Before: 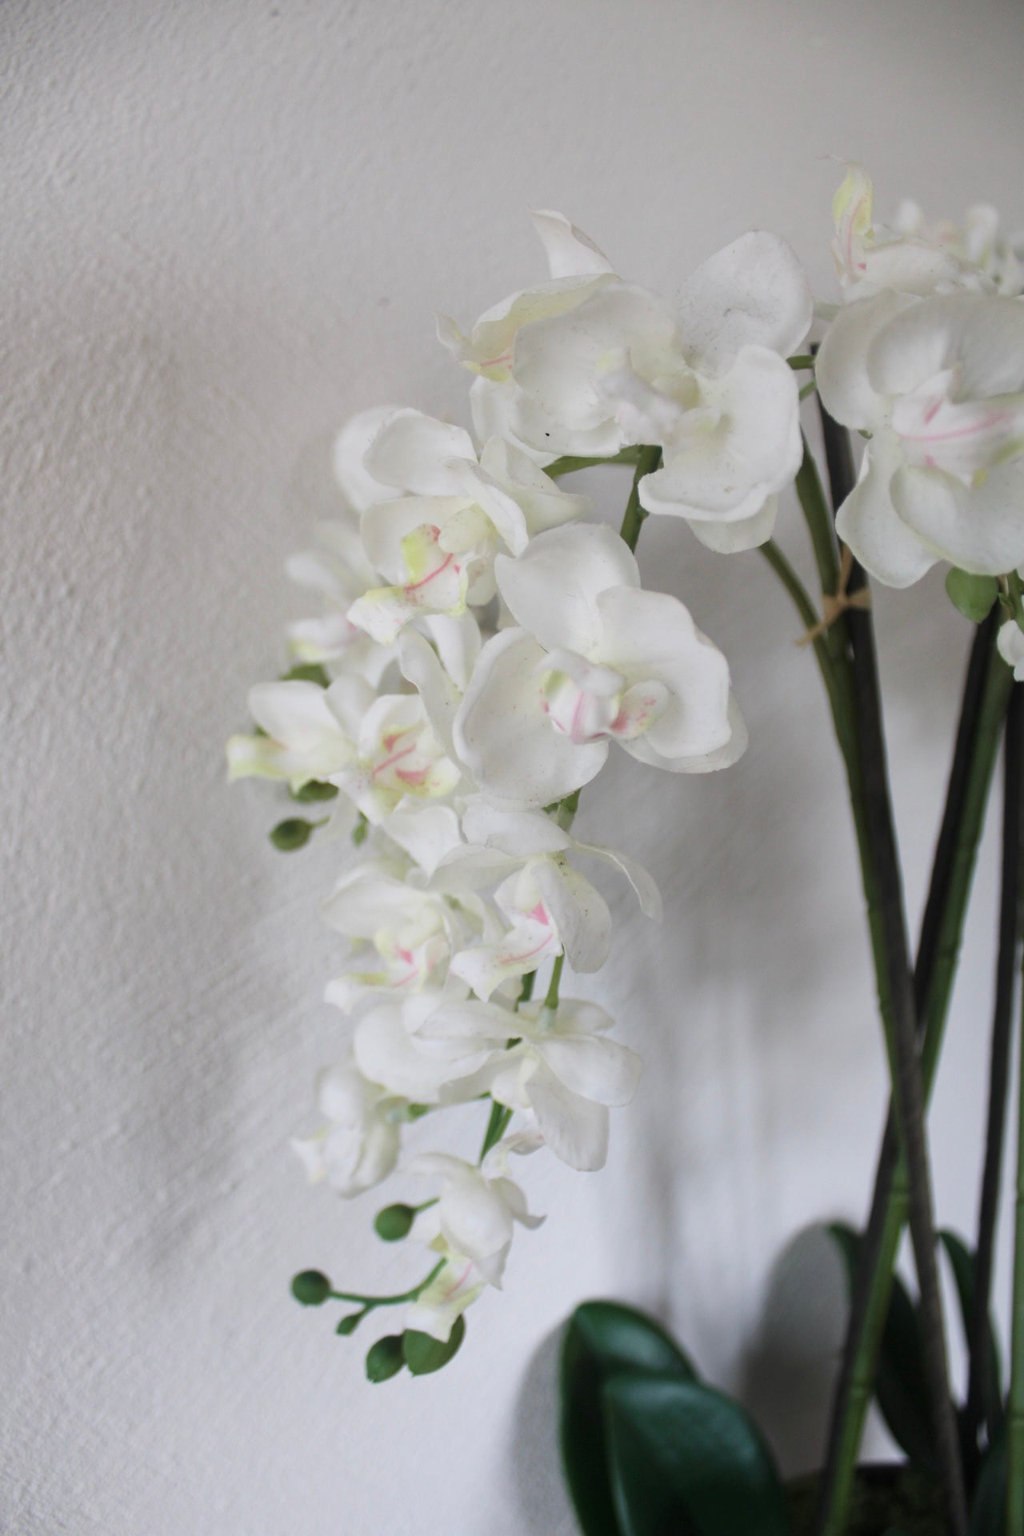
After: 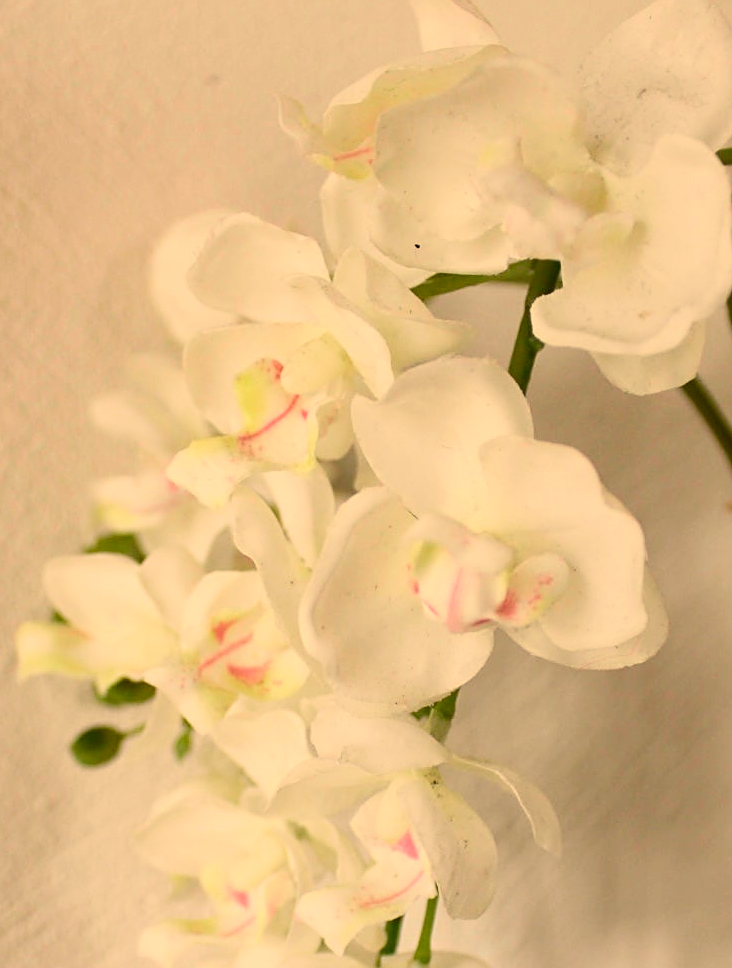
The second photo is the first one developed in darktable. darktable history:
sharpen: on, module defaults
tone curve: curves: ch0 [(0, 0.011) (0.139, 0.106) (0.295, 0.271) (0.499, 0.523) (0.739, 0.782) (0.857, 0.879) (1, 0.967)]; ch1 [(0, 0) (0.291, 0.229) (0.394, 0.365) (0.469, 0.456) (0.495, 0.497) (0.524, 0.53) (0.588, 0.62) (0.725, 0.779) (1, 1)]; ch2 [(0, 0) (0.125, 0.089) (0.35, 0.317) (0.437, 0.42) (0.502, 0.499) (0.537, 0.551) (0.613, 0.636) (1, 1)], color space Lab, independent channels, preserve colors none
white balance: red 1.138, green 0.996, blue 0.812
color balance rgb: linear chroma grading › shadows 16%, perceptual saturation grading › global saturation 8%, perceptual saturation grading › shadows 4%, perceptual brilliance grading › global brilliance 2%, perceptual brilliance grading › highlights 8%, perceptual brilliance grading › shadows -4%, global vibrance 16%, saturation formula JzAzBz (2021)
crop: left 20.932%, top 15.471%, right 21.848%, bottom 34.081%
